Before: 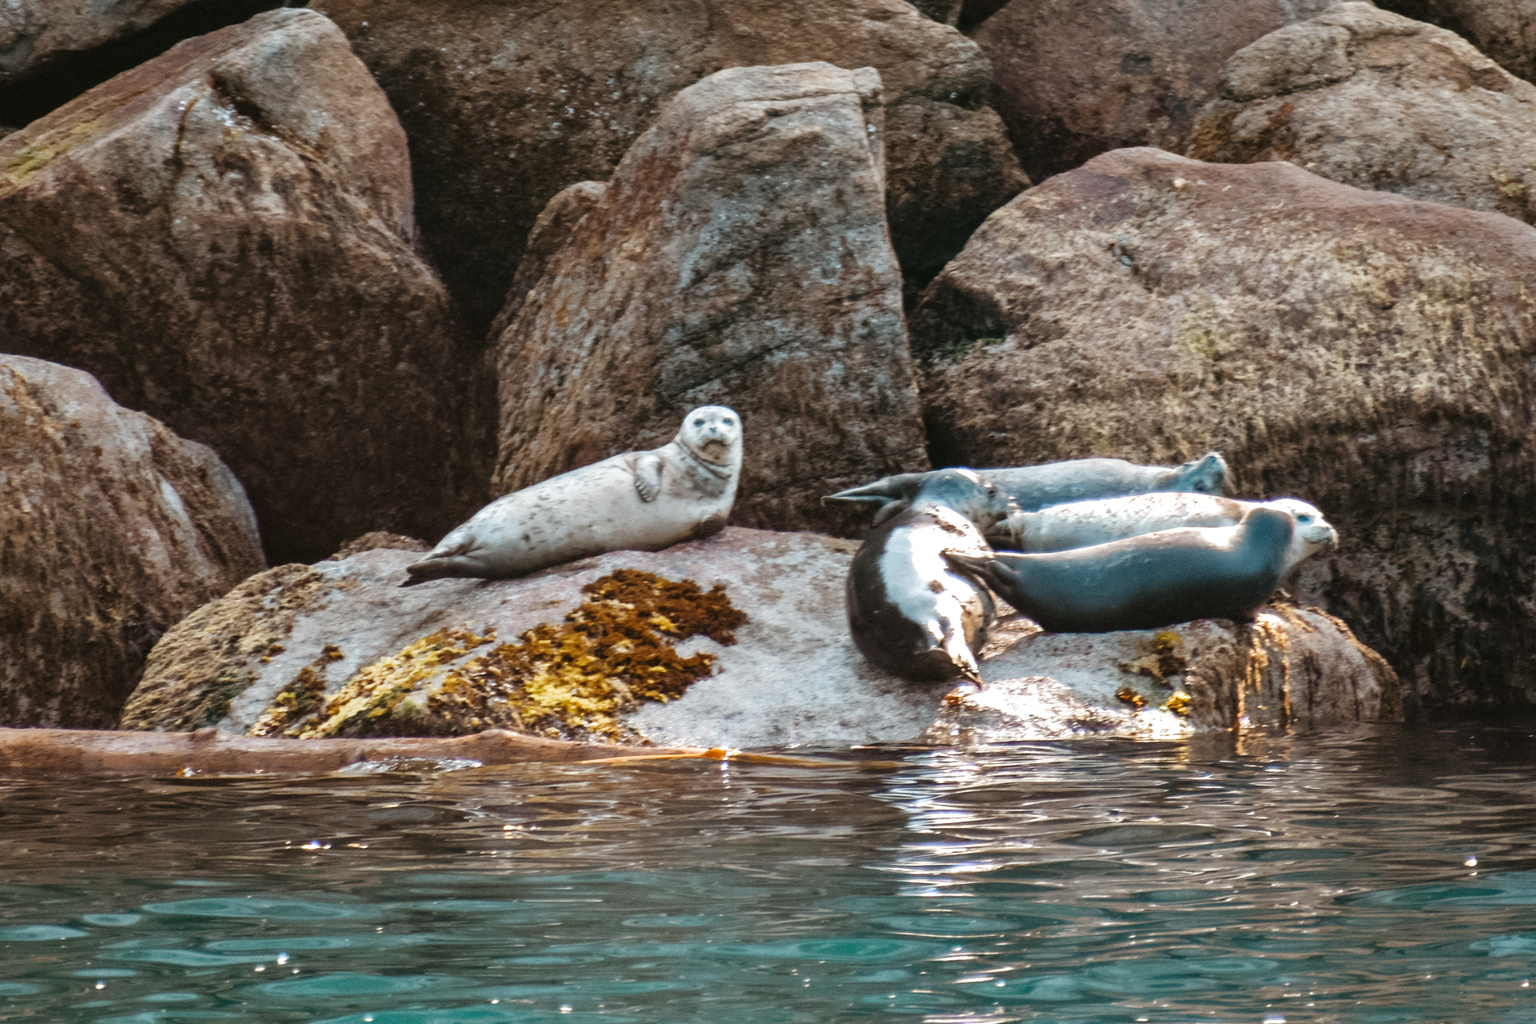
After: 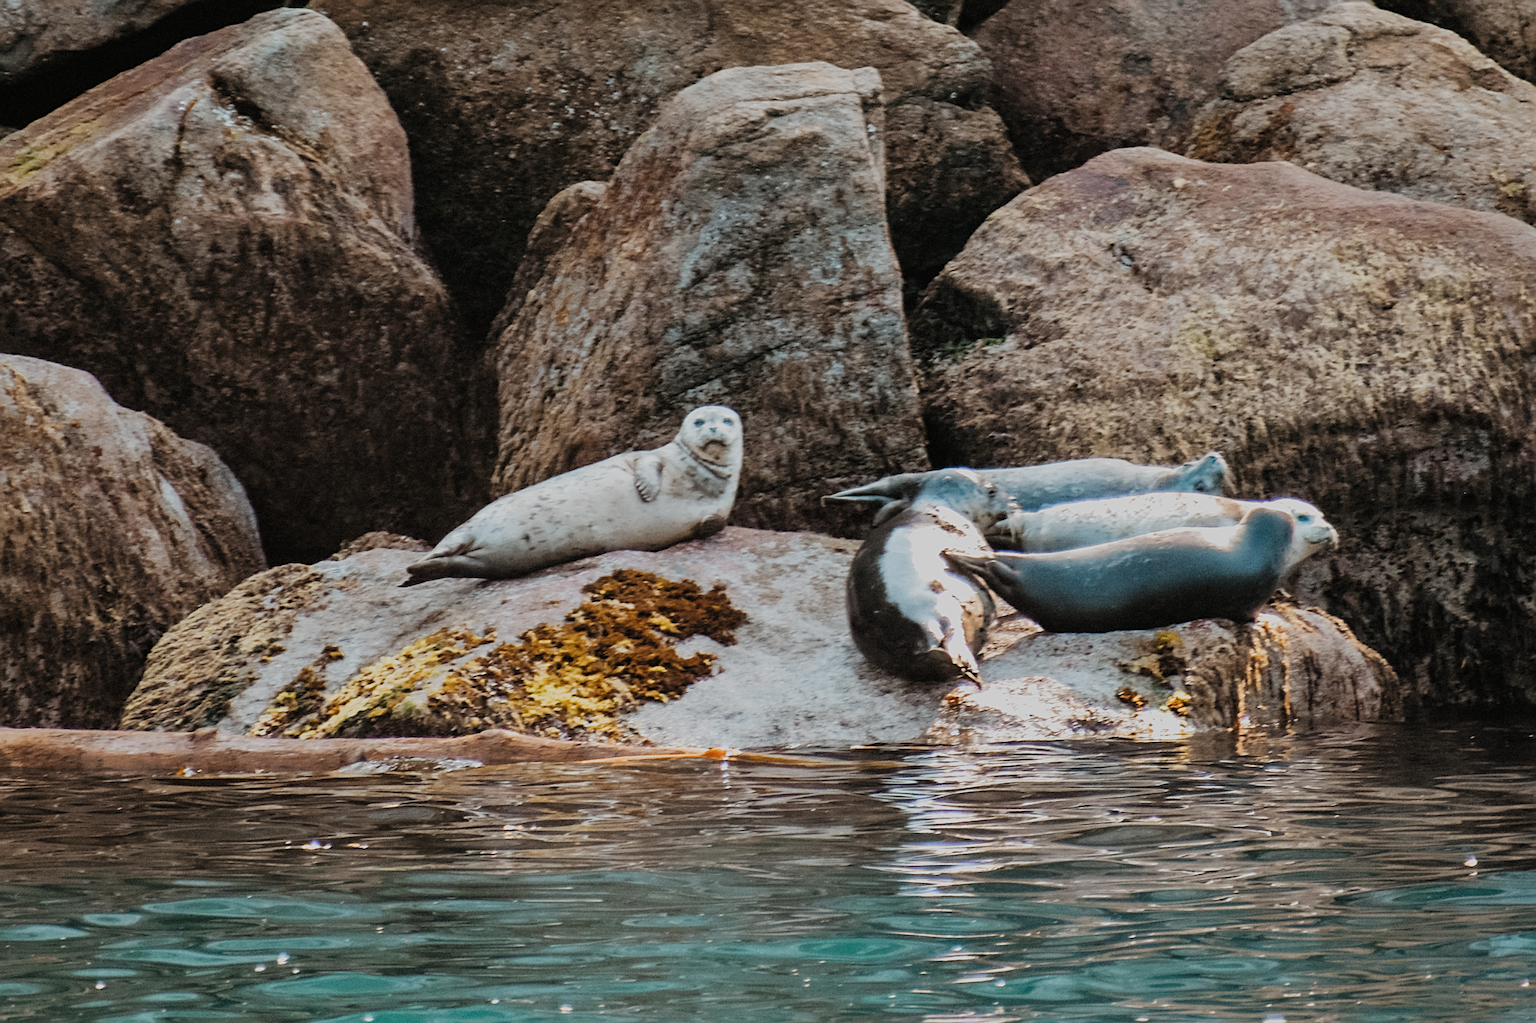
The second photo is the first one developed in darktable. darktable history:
filmic rgb: black relative exposure -7.65 EV, white relative exposure 4.56 EV, threshold 5.99 EV, hardness 3.61, preserve chrominance RGB euclidean norm, color science v5 (2021), contrast in shadows safe, contrast in highlights safe, enable highlight reconstruction true
sharpen: on, module defaults
